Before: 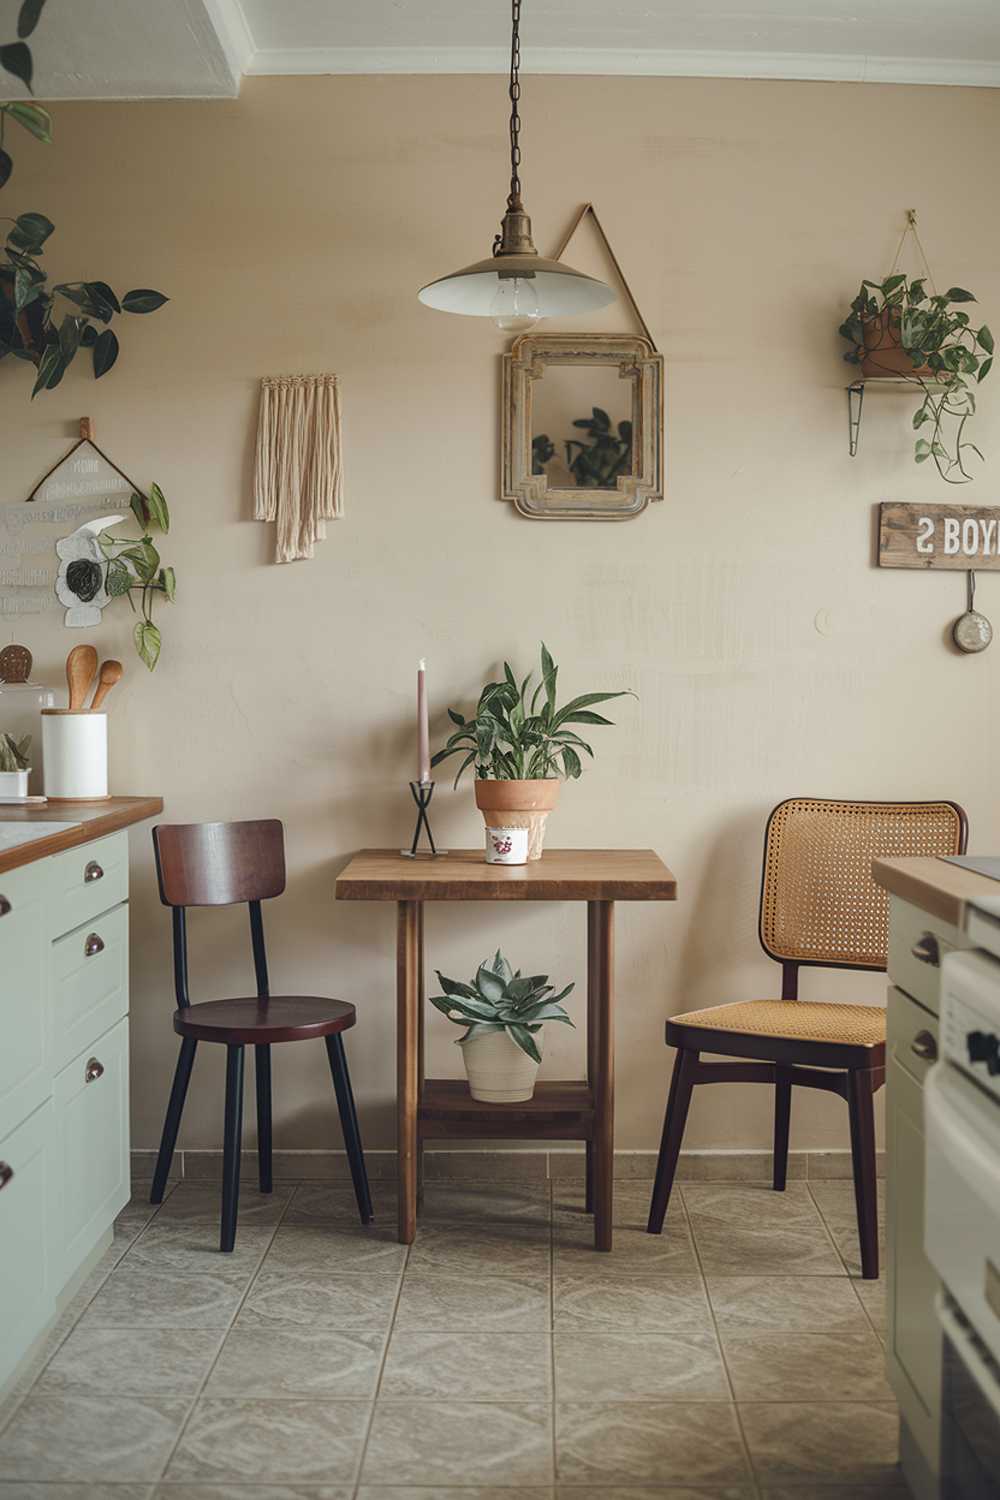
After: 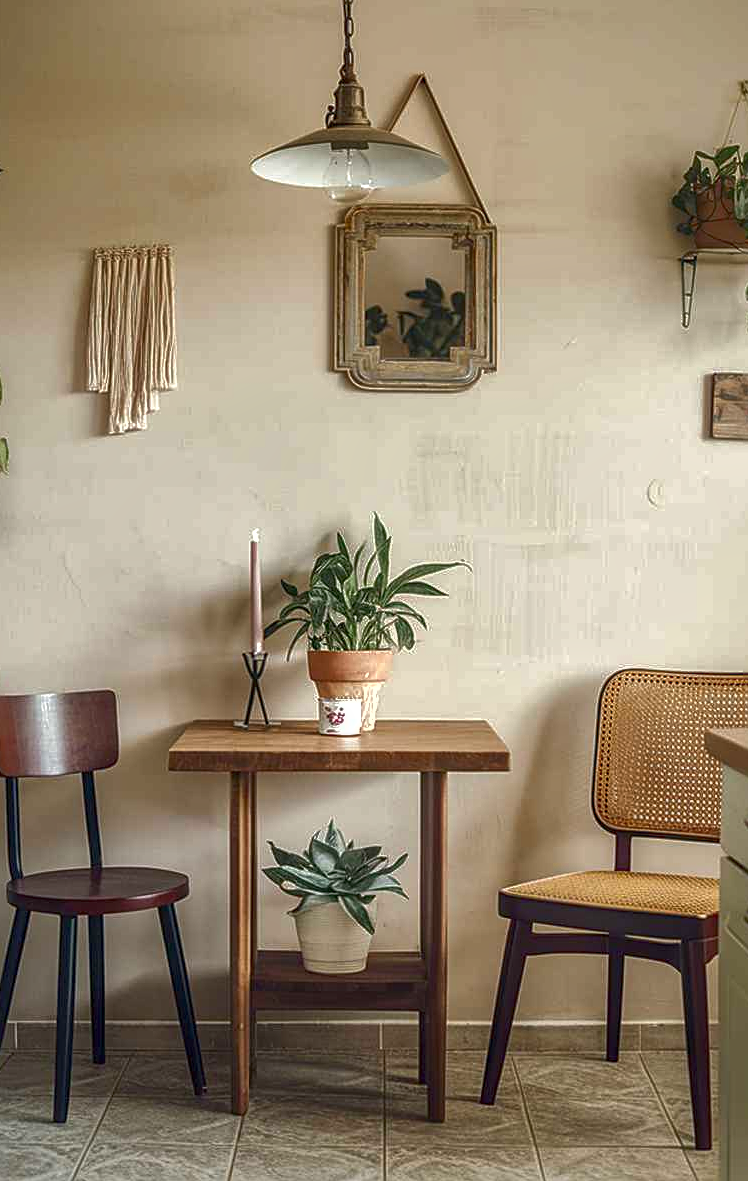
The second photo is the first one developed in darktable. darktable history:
crop: left 16.78%, top 8.637%, right 8.352%, bottom 12.619%
tone equalizer: mask exposure compensation -0.485 EV
shadows and highlights: shadows color adjustment 99.15%, highlights color adjustment 0.696%
exposure: exposure 0.609 EV, compensate exposure bias true, compensate highlight preservation false
sharpen: on, module defaults
contrast brightness saturation: brightness -0.212, saturation 0.082
local contrast: highlights 2%, shadows 3%, detail 134%
